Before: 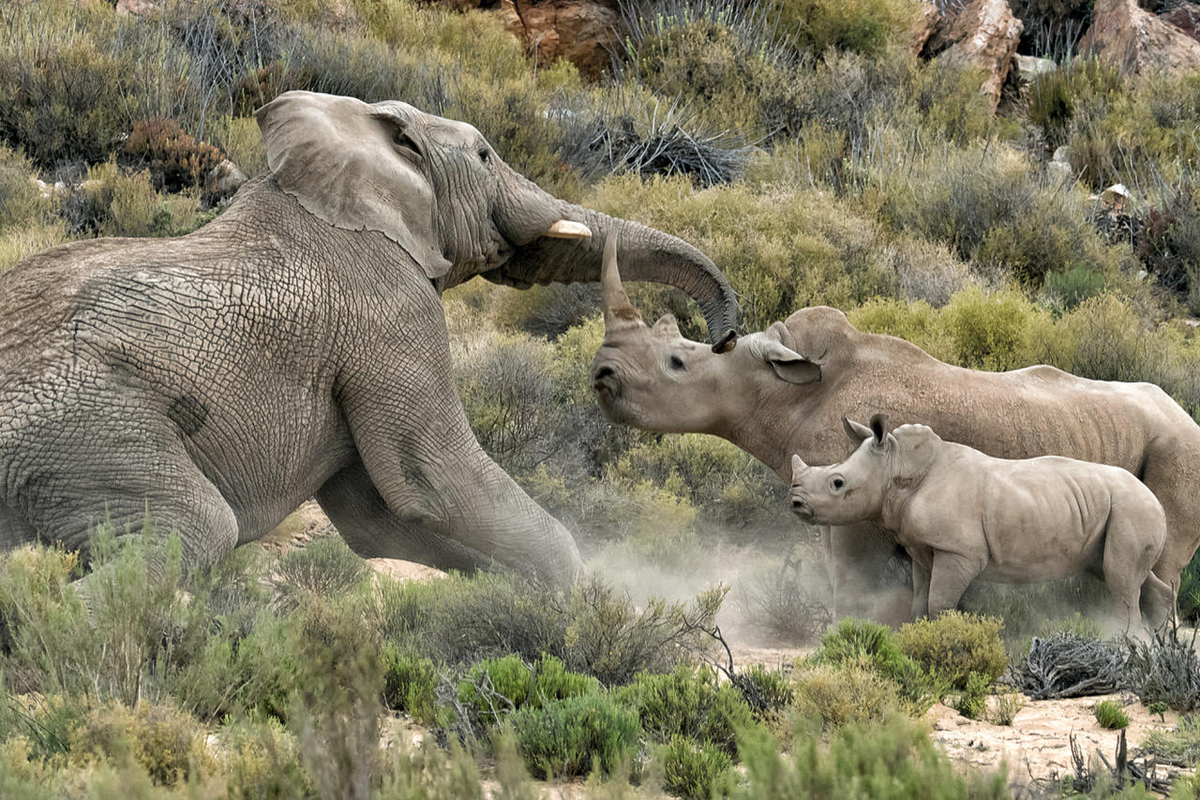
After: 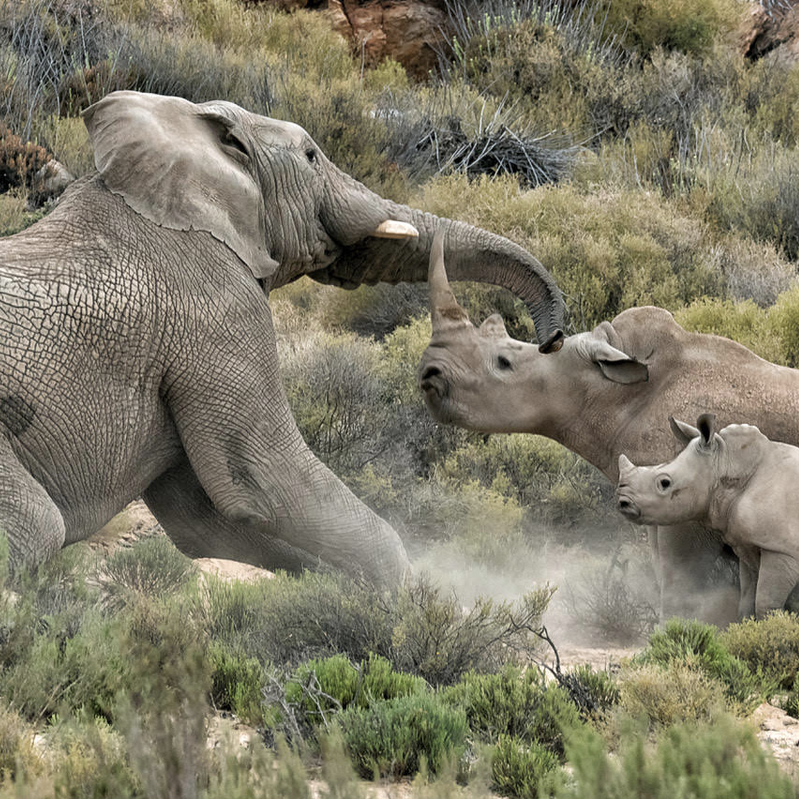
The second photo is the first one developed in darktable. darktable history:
crop and rotate: left 14.436%, right 18.898%
contrast brightness saturation: saturation -0.17
